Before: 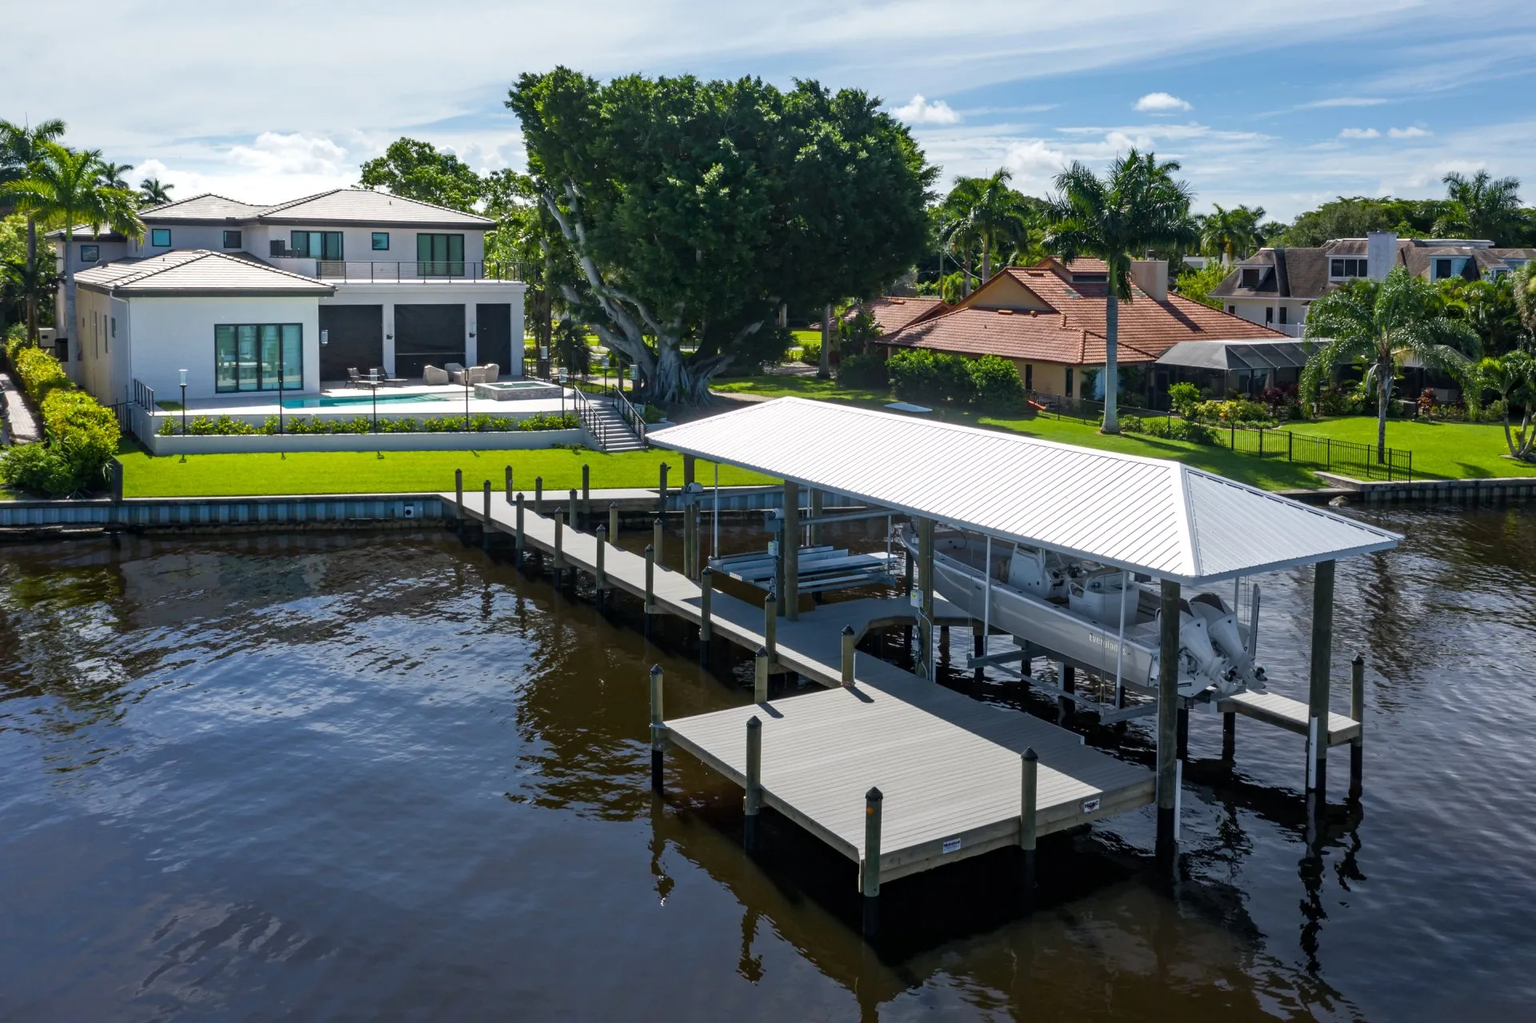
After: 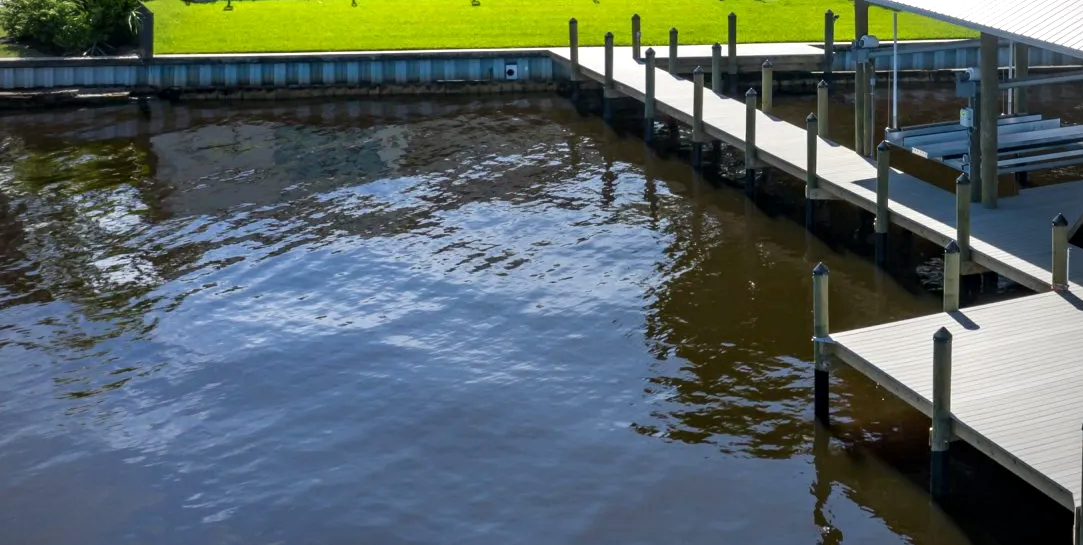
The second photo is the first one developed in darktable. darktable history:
vignetting: unbound false
crop: top 44.483%, right 43.593%, bottom 12.892%
exposure: black level correction 0.001, exposure 0.5 EV, compensate exposure bias true, compensate highlight preservation false
